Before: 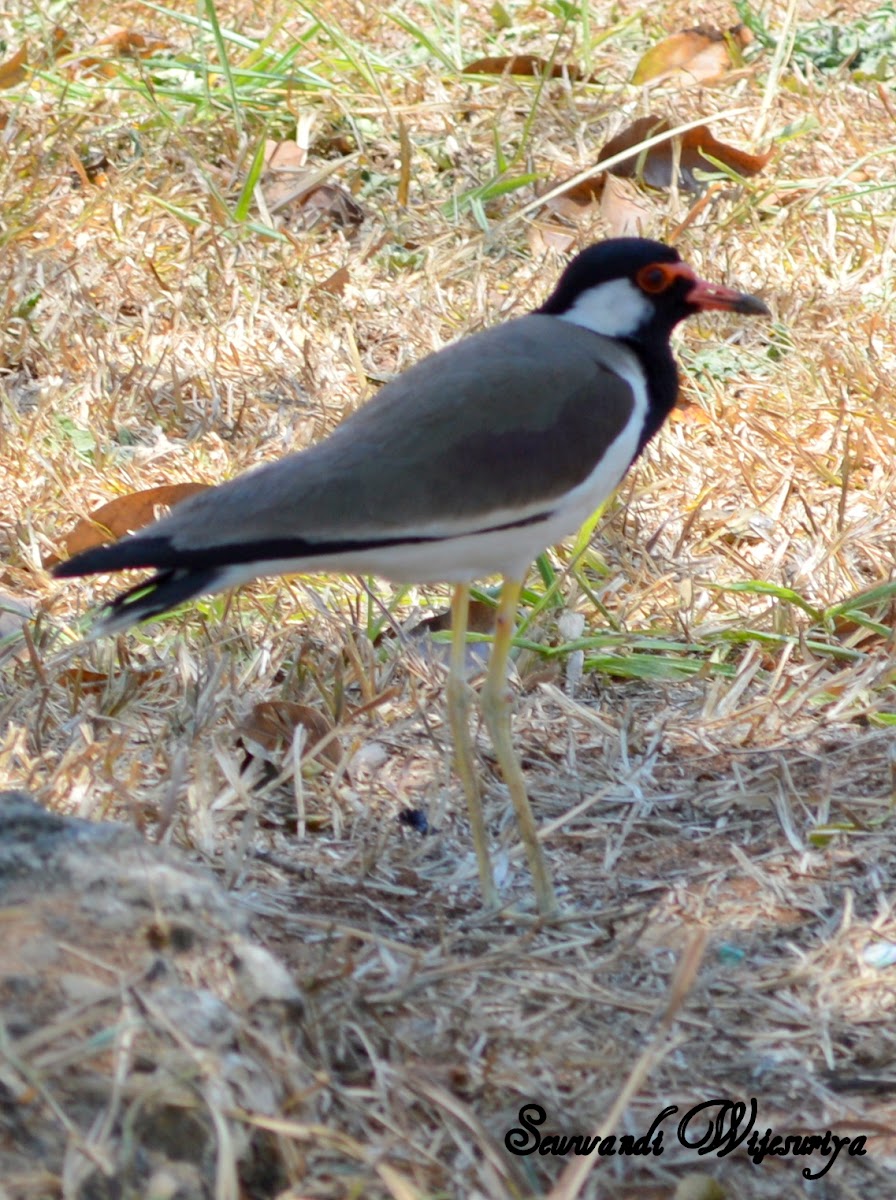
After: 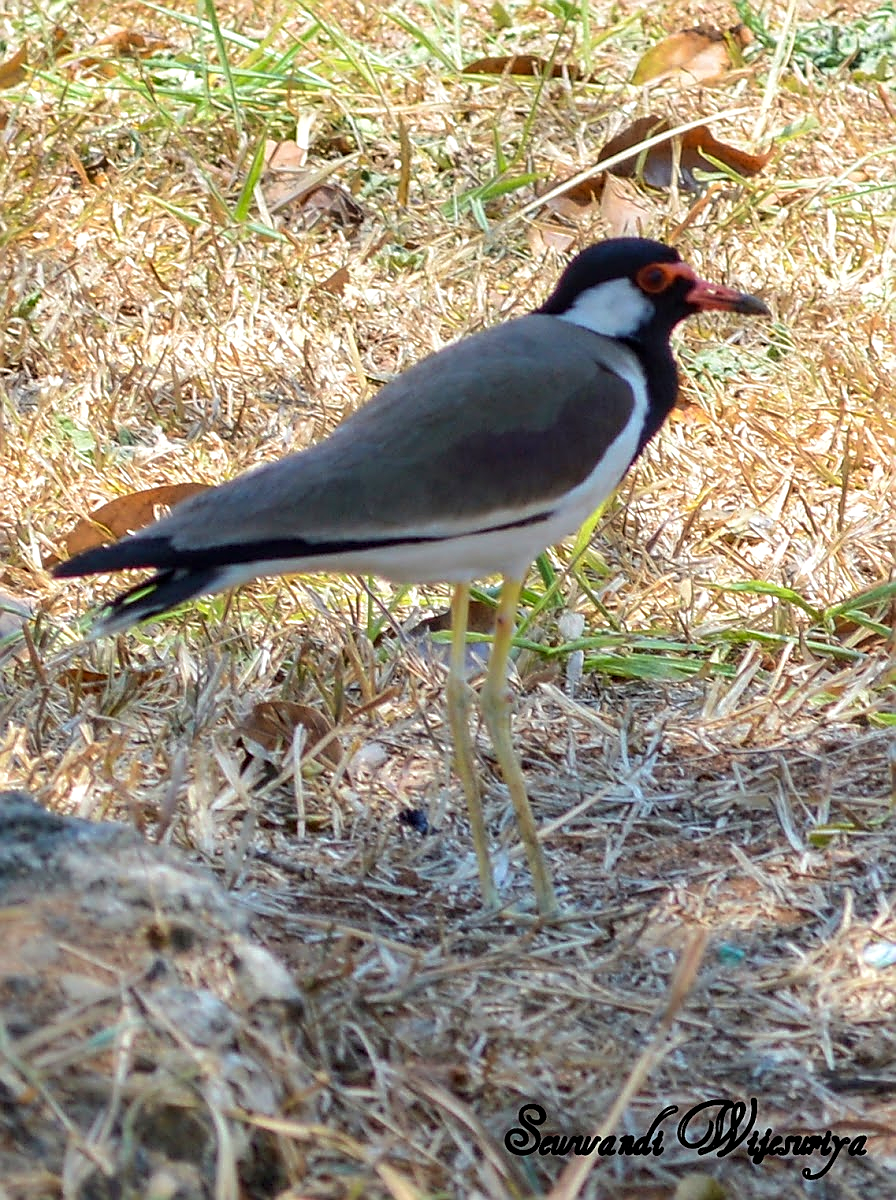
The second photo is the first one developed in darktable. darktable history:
local contrast: on, module defaults
velvia: on, module defaults
sharpen: radius 1.4, amount 1.25, threshold 0.7
tone equalizer: on, module defaults
